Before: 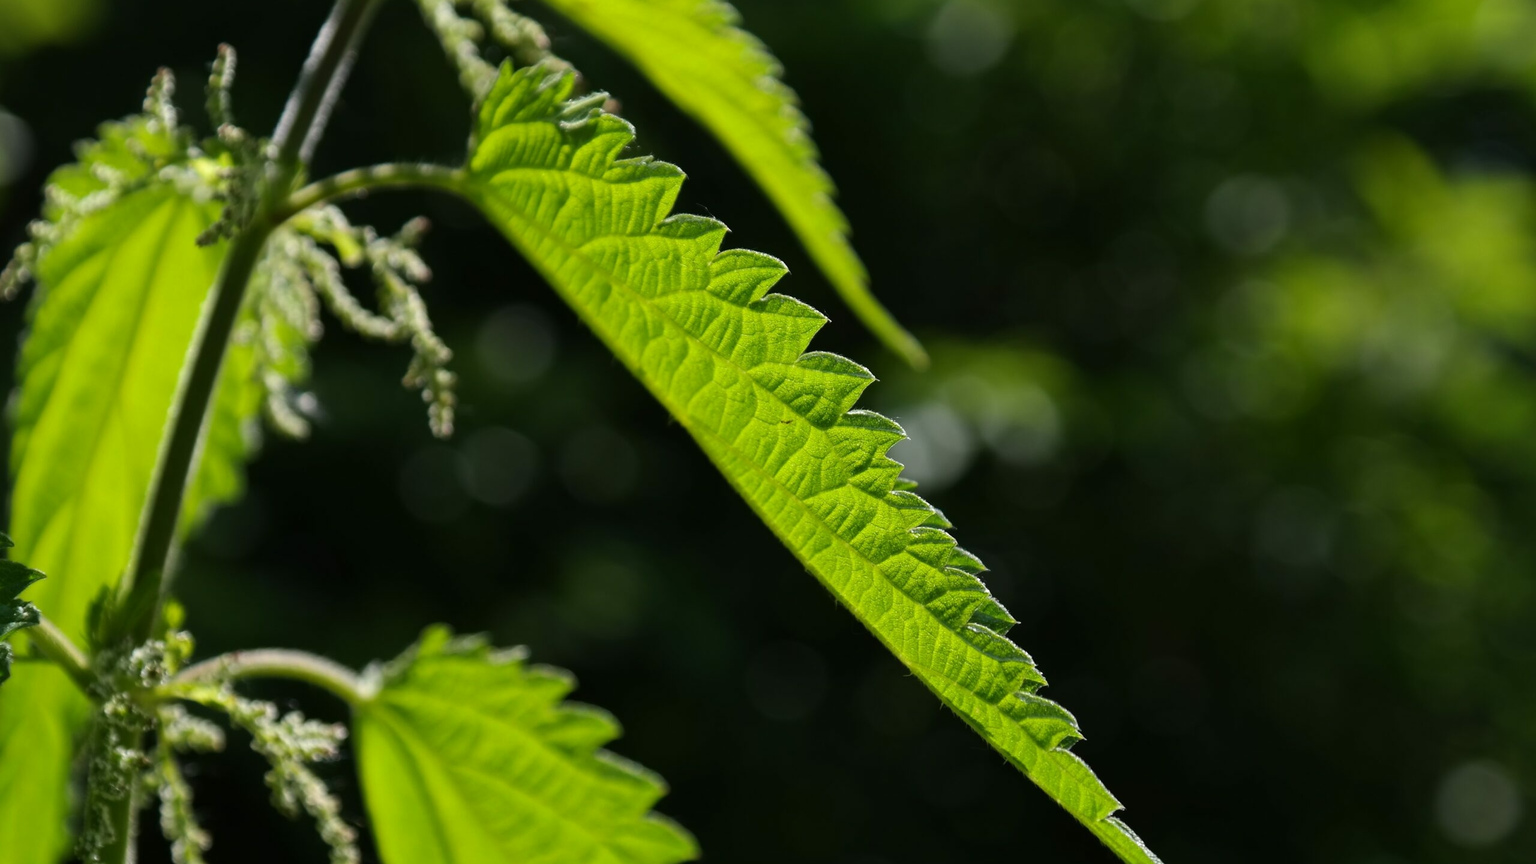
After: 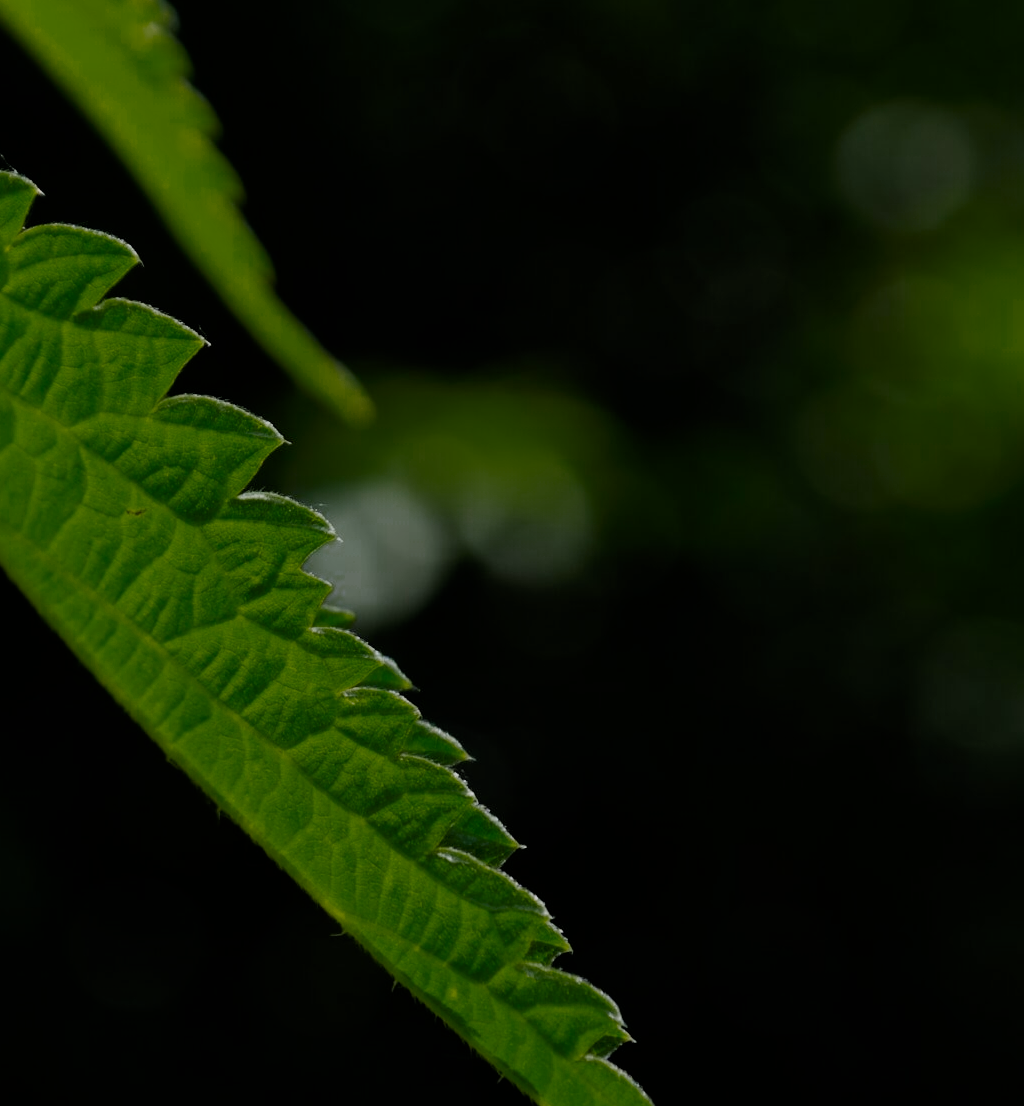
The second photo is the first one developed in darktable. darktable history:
filmic rgb: black relative exposure -7.14 EV, white relative exposure 5.37 EV, hardness 3.02, color science v6 (2022)
exposure: compensate highlight preservation false
color zones: curves: ch0 [(0.25, 0.5) (0.347, 0.092) (0.75, 0.5)]; ch1 [(0.25, 0.5) (0.33, 0.51) (0.75, 0.5)]
crop: left 45.931%, top 13.295%, right 14.043%, bottom 9.848%
